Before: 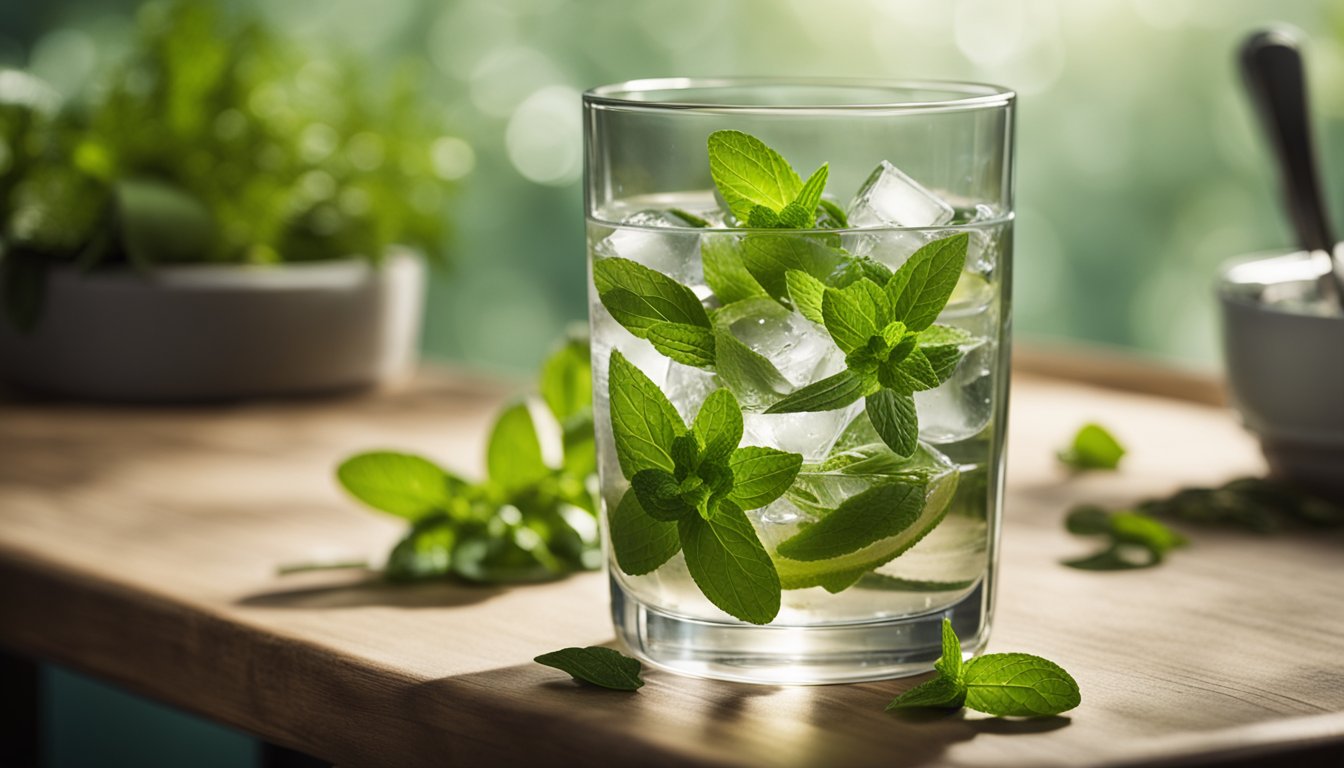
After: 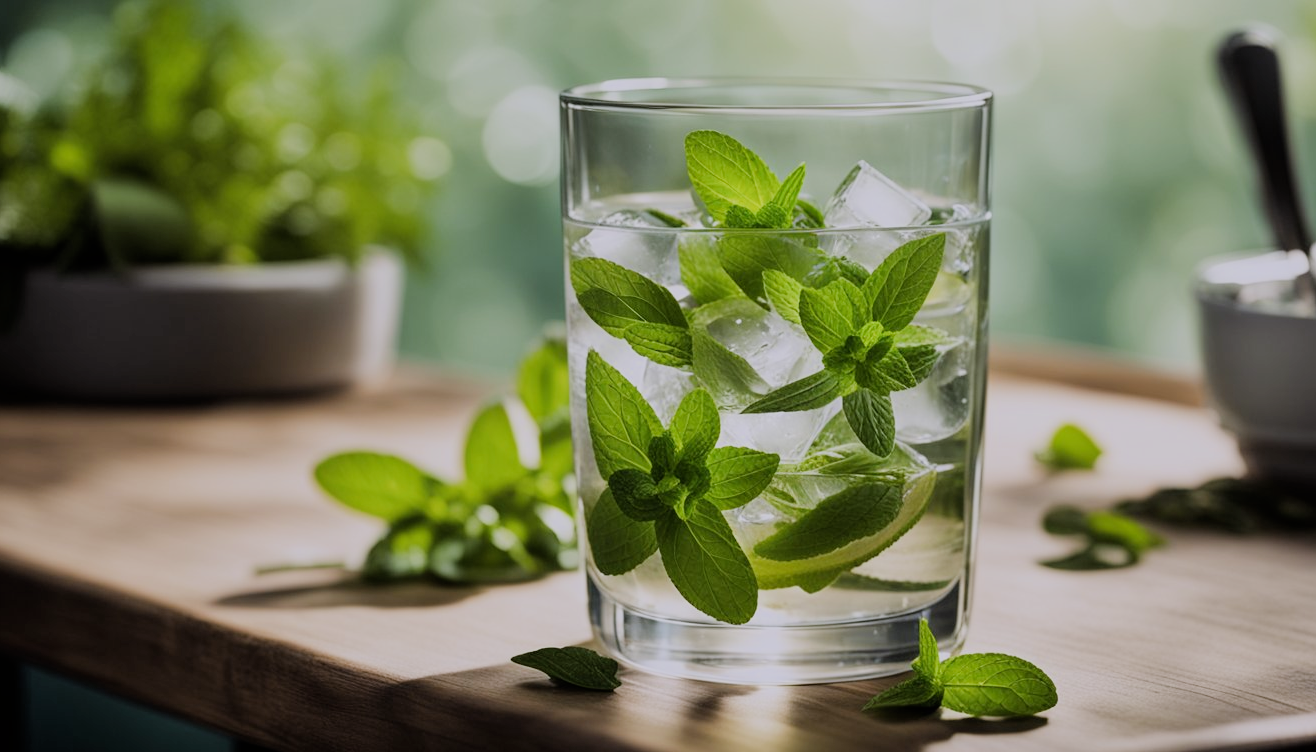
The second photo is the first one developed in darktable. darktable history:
crop: left 1.743%, right 0.268%, bottom 2.011%
filmic rgb: black relative exposure -6.98 EV, white relative exposure 5.63 EV, hardness 2.86
exposure: compensate highlight preservation false
white balance: red 1.004, blue 1.096
